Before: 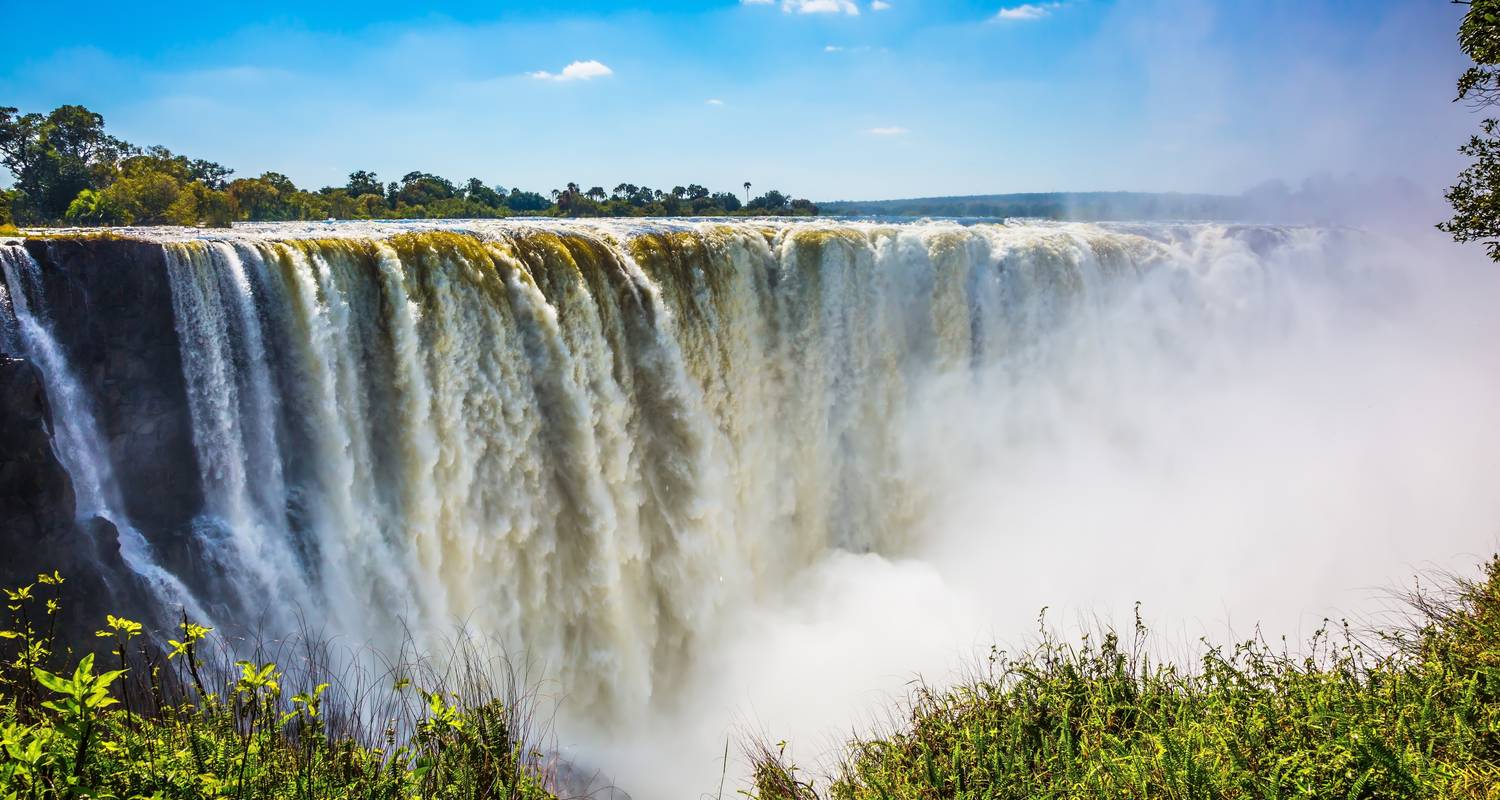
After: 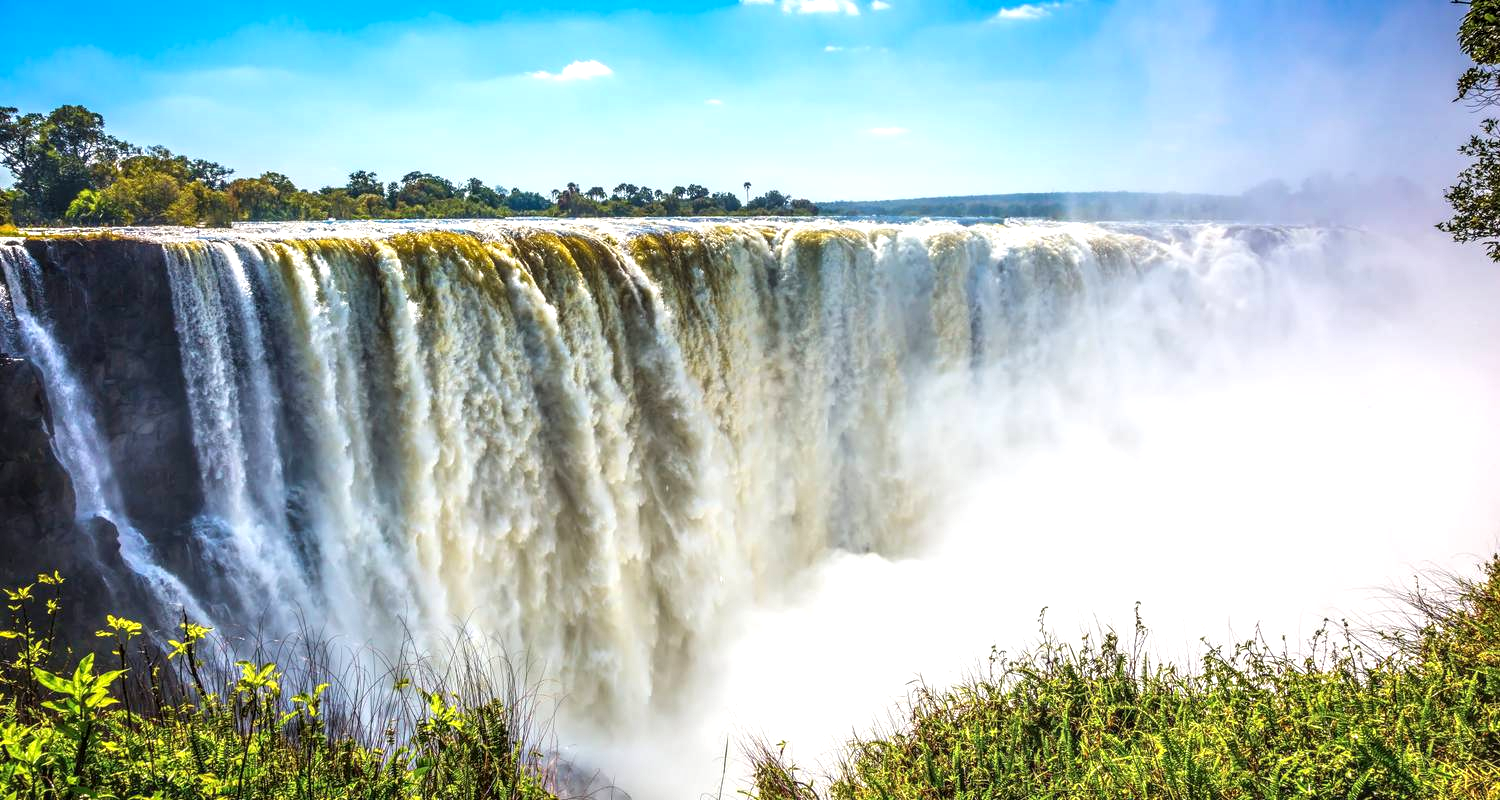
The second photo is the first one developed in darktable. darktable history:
exposure: black level correction 0, exposure 0.5 EV, compensate highlight preservation false
local contrast: on, module defaults
